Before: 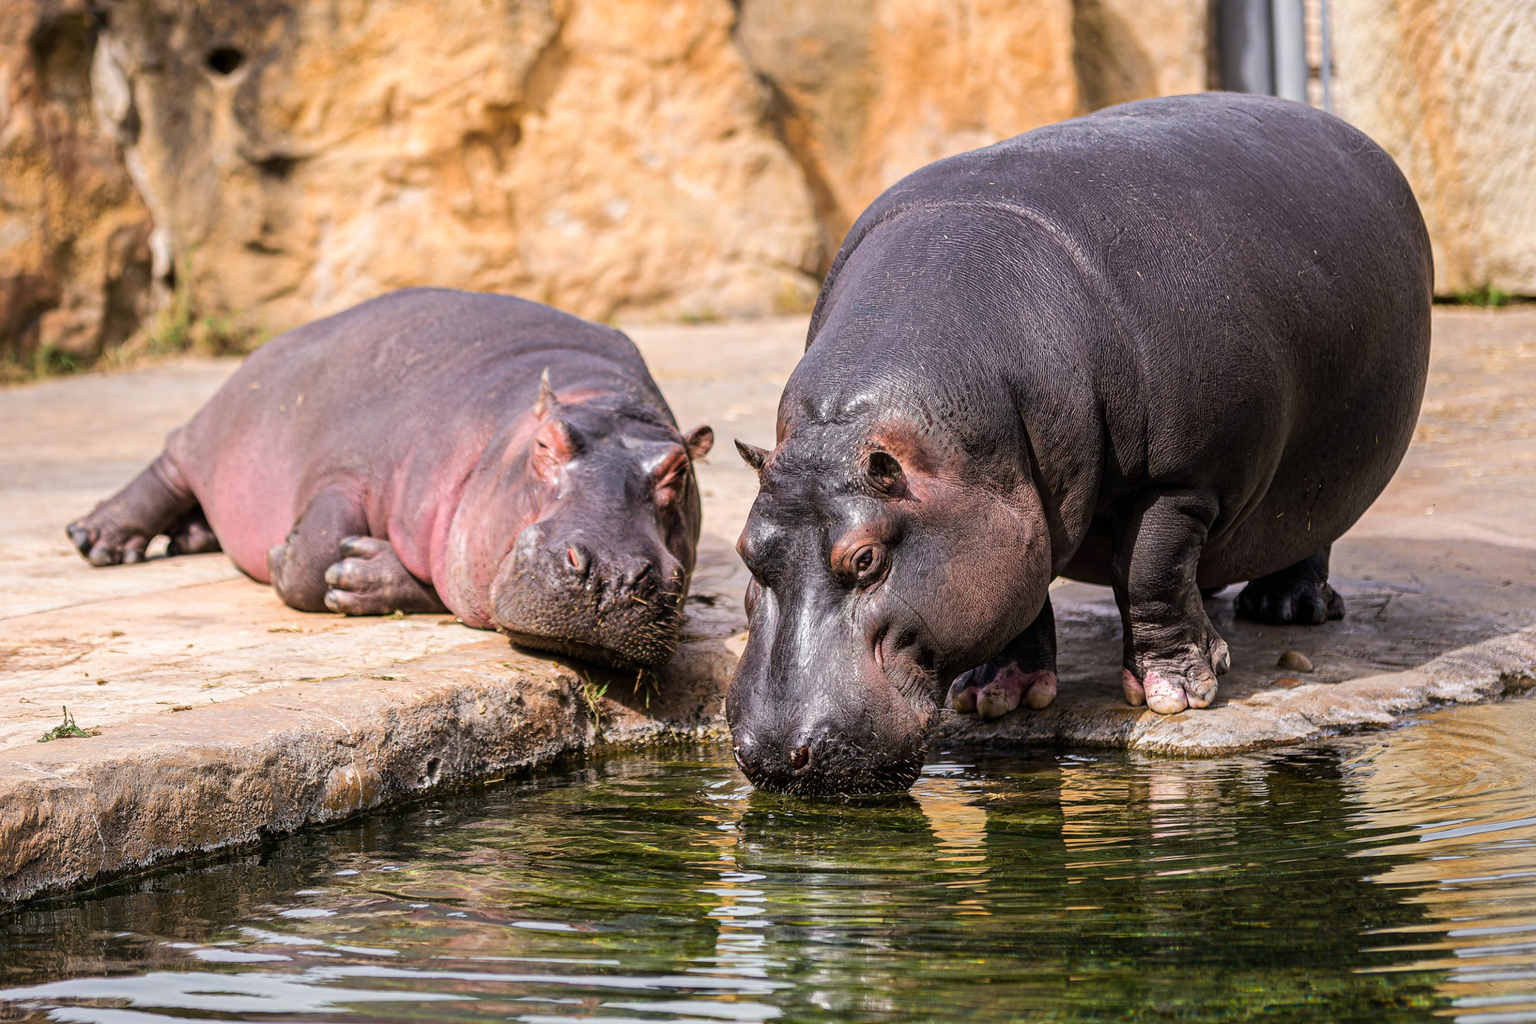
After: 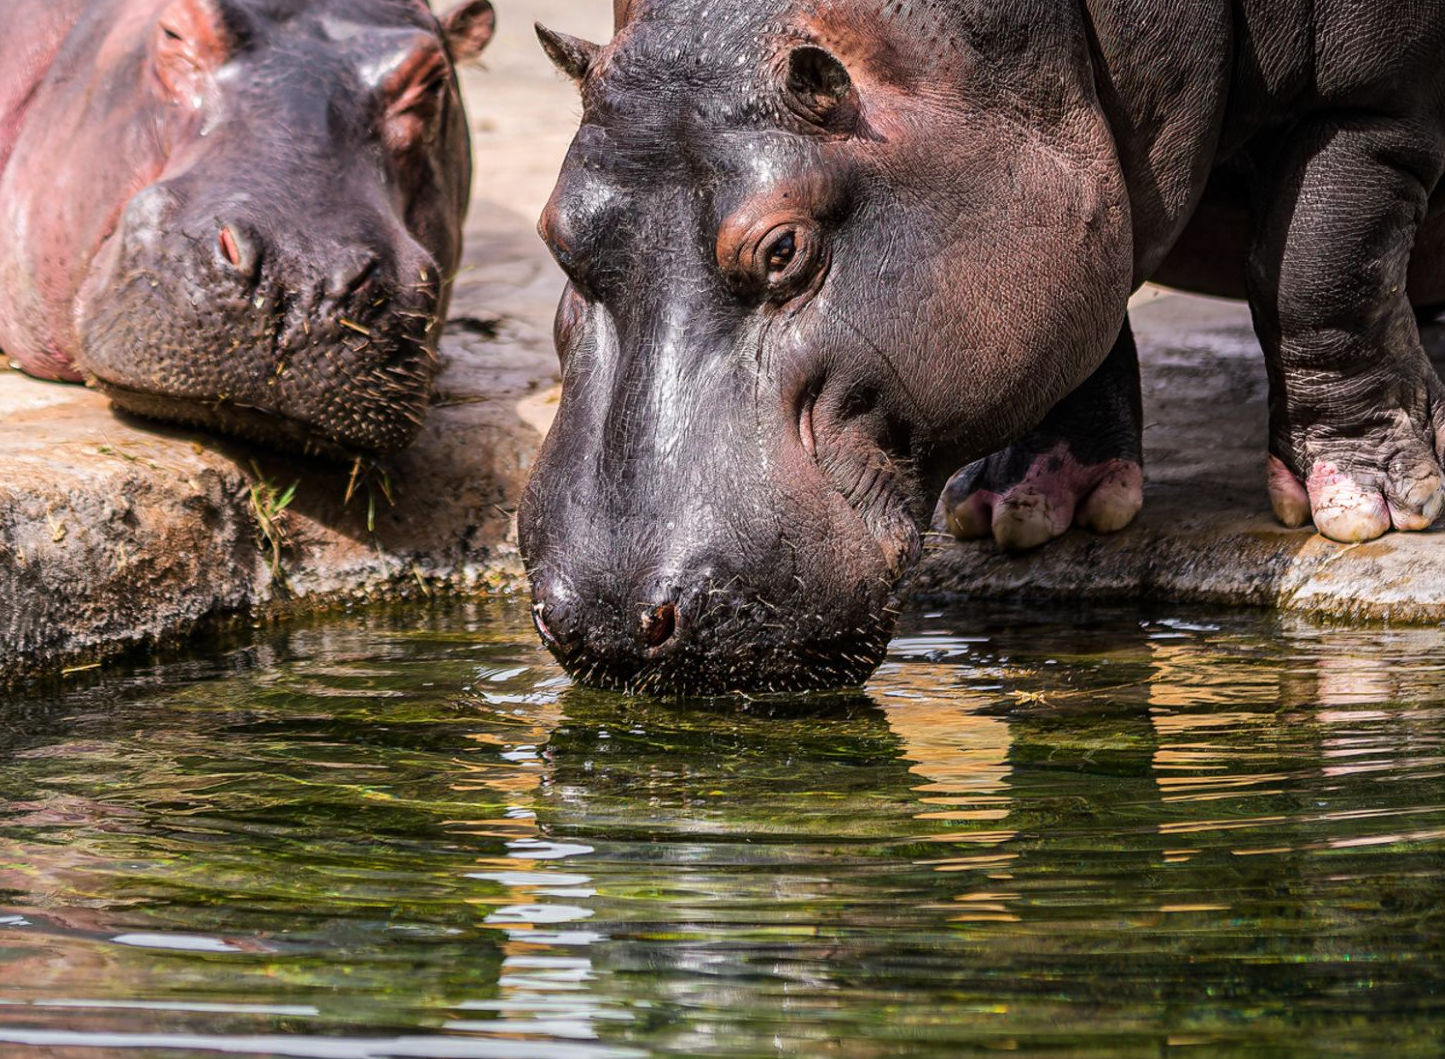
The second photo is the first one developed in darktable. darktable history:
crop: left 29.413%, top 41.721%, right 20.742%, bottom 3.46%
